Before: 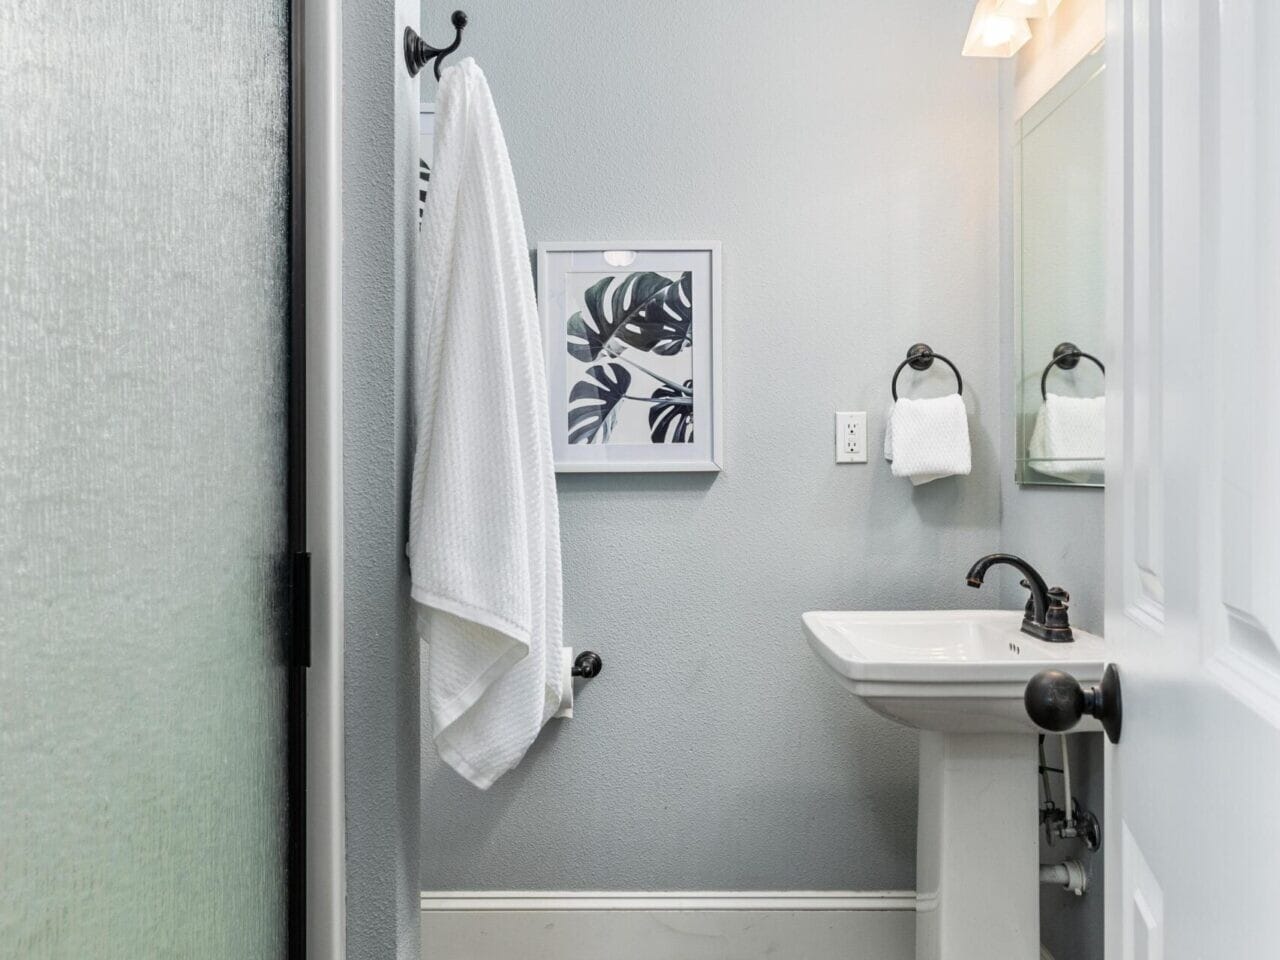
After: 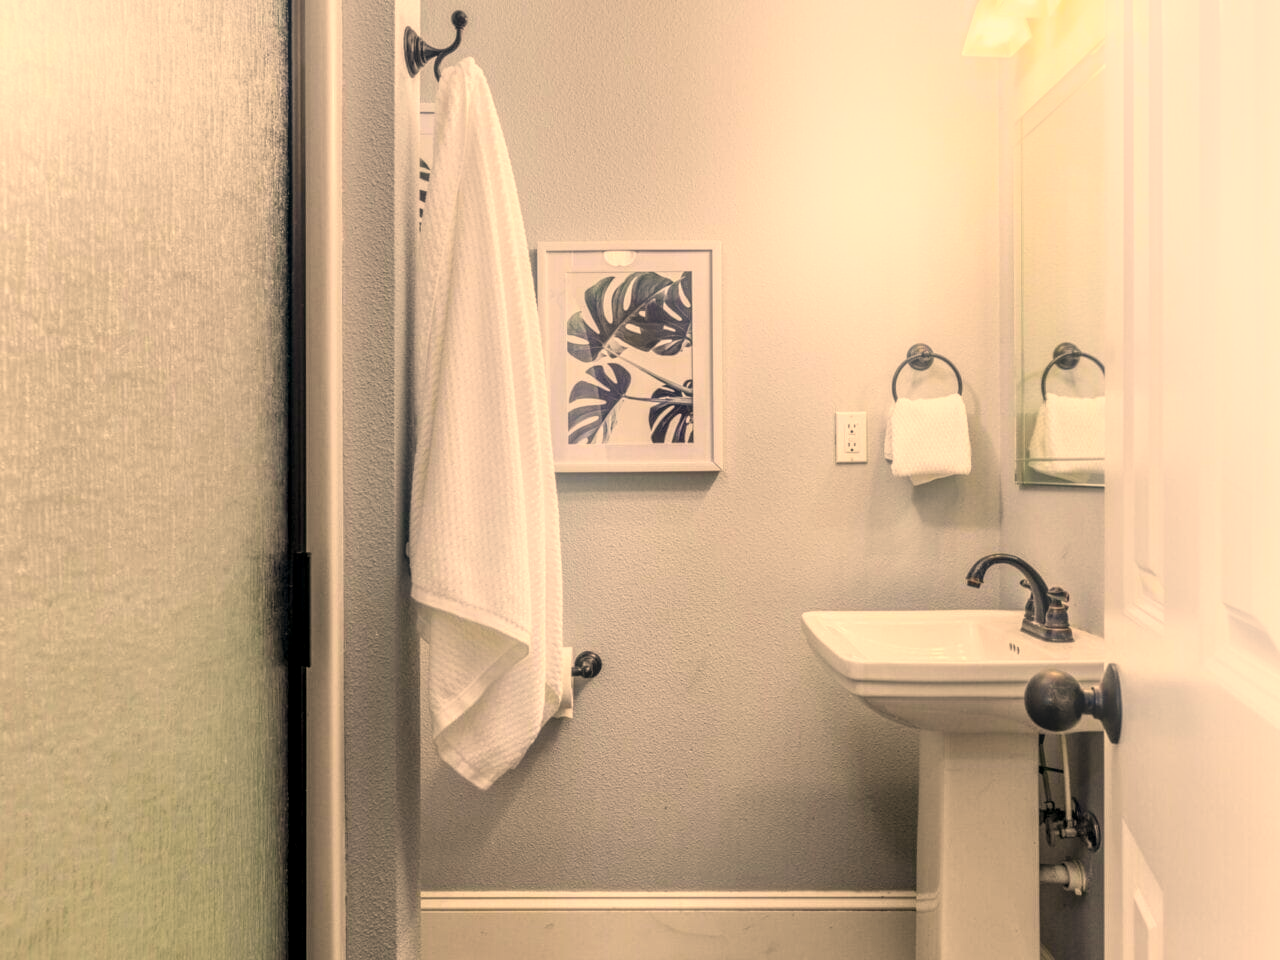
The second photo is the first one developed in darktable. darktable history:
color correction: highlights a* 15, highlights b* 31.55
local contrast: detail 130%
bloom: size 16%, threshold 98%, strength 20%
